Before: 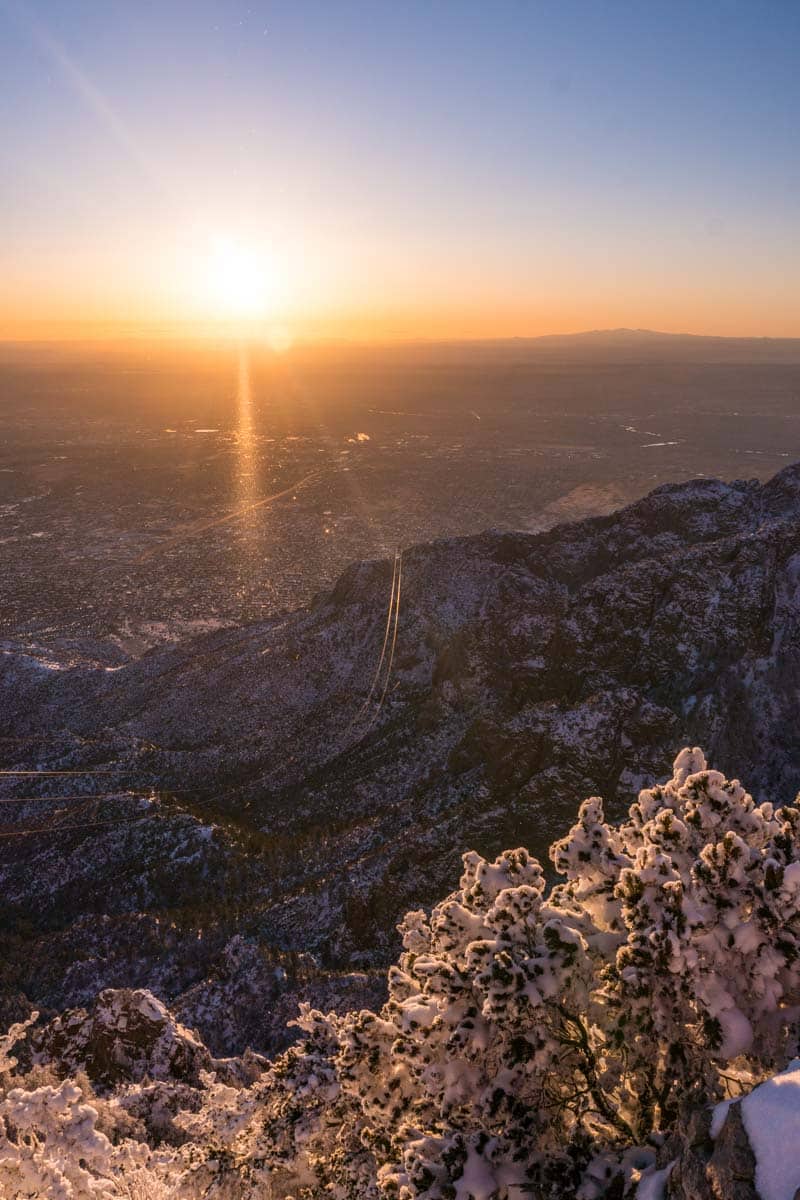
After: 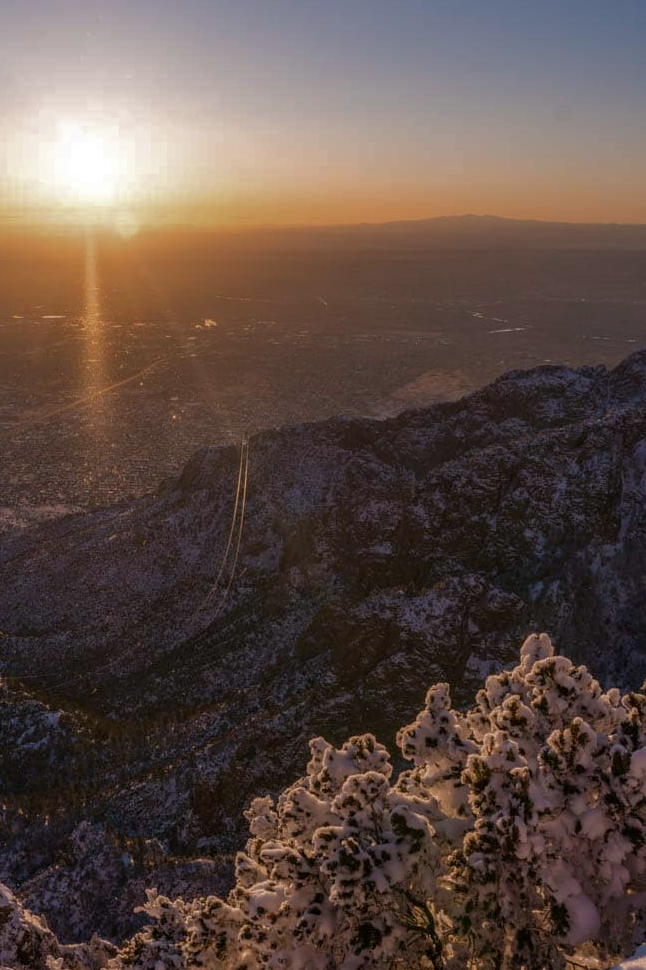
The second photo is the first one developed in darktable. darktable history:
base curve: curves: ch0 [(0, 0) (0.826, 0.587) (1, 1)]
crop: left 19.159%, top 9.58%, bottom 9.58%
